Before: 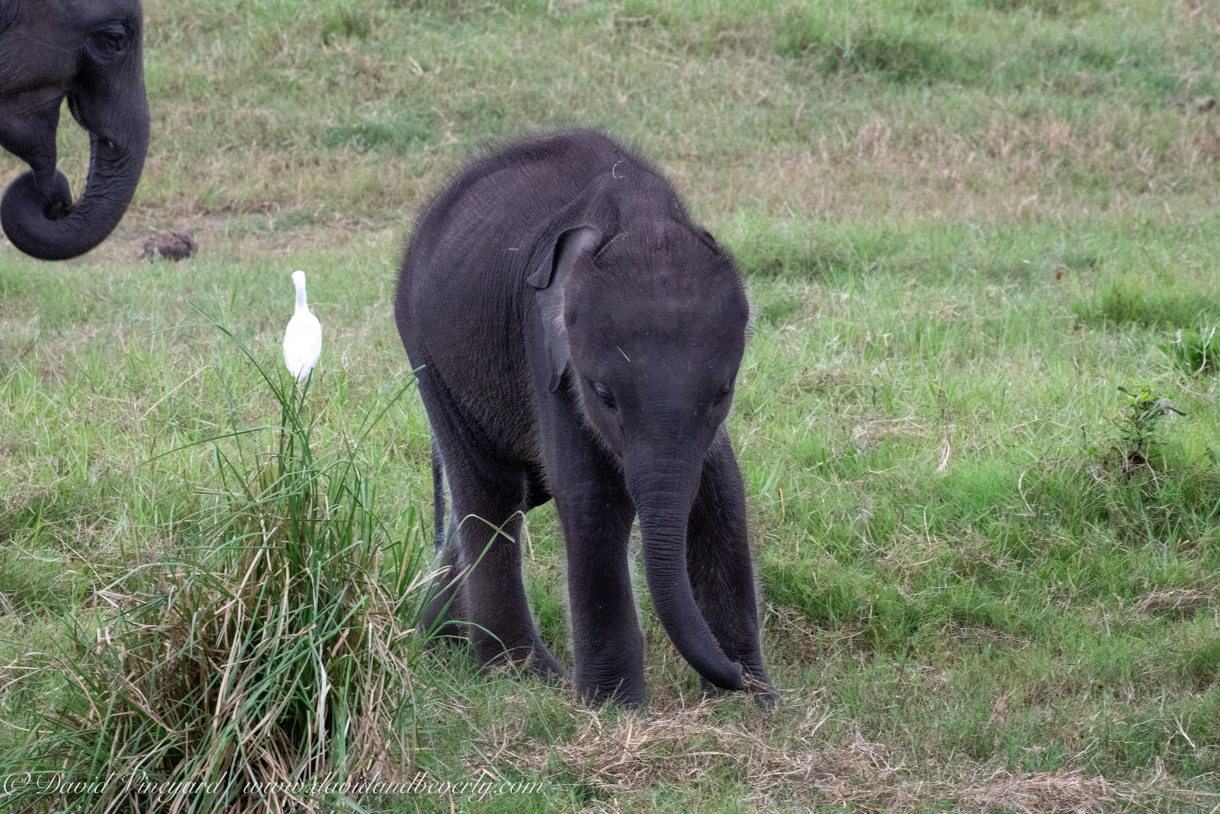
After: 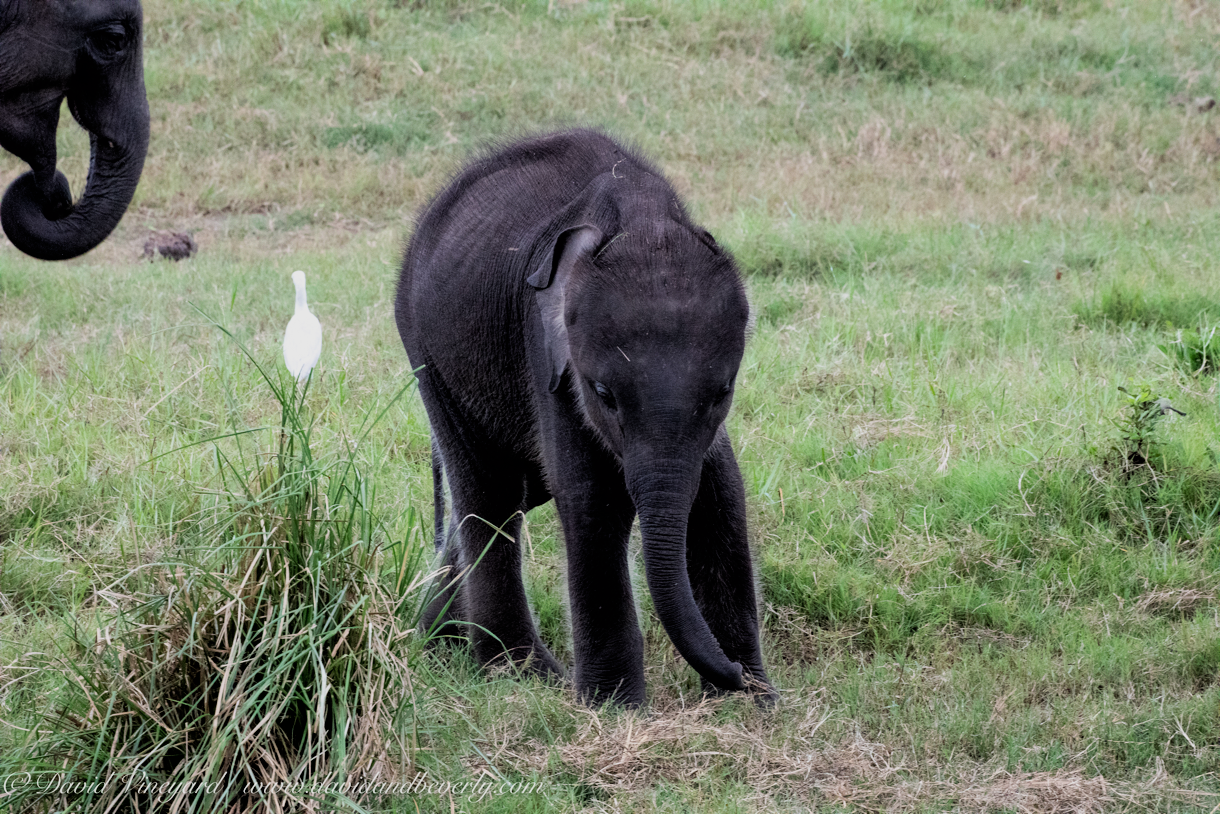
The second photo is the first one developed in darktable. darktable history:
filmic rgb: black relative exposure -5 EV, hardness 2.88, contrast 1.2, highlights saturation mix -30%
exposure: black level correction 0.001, exposure 0.191 EV, compensate highlight preservation false
